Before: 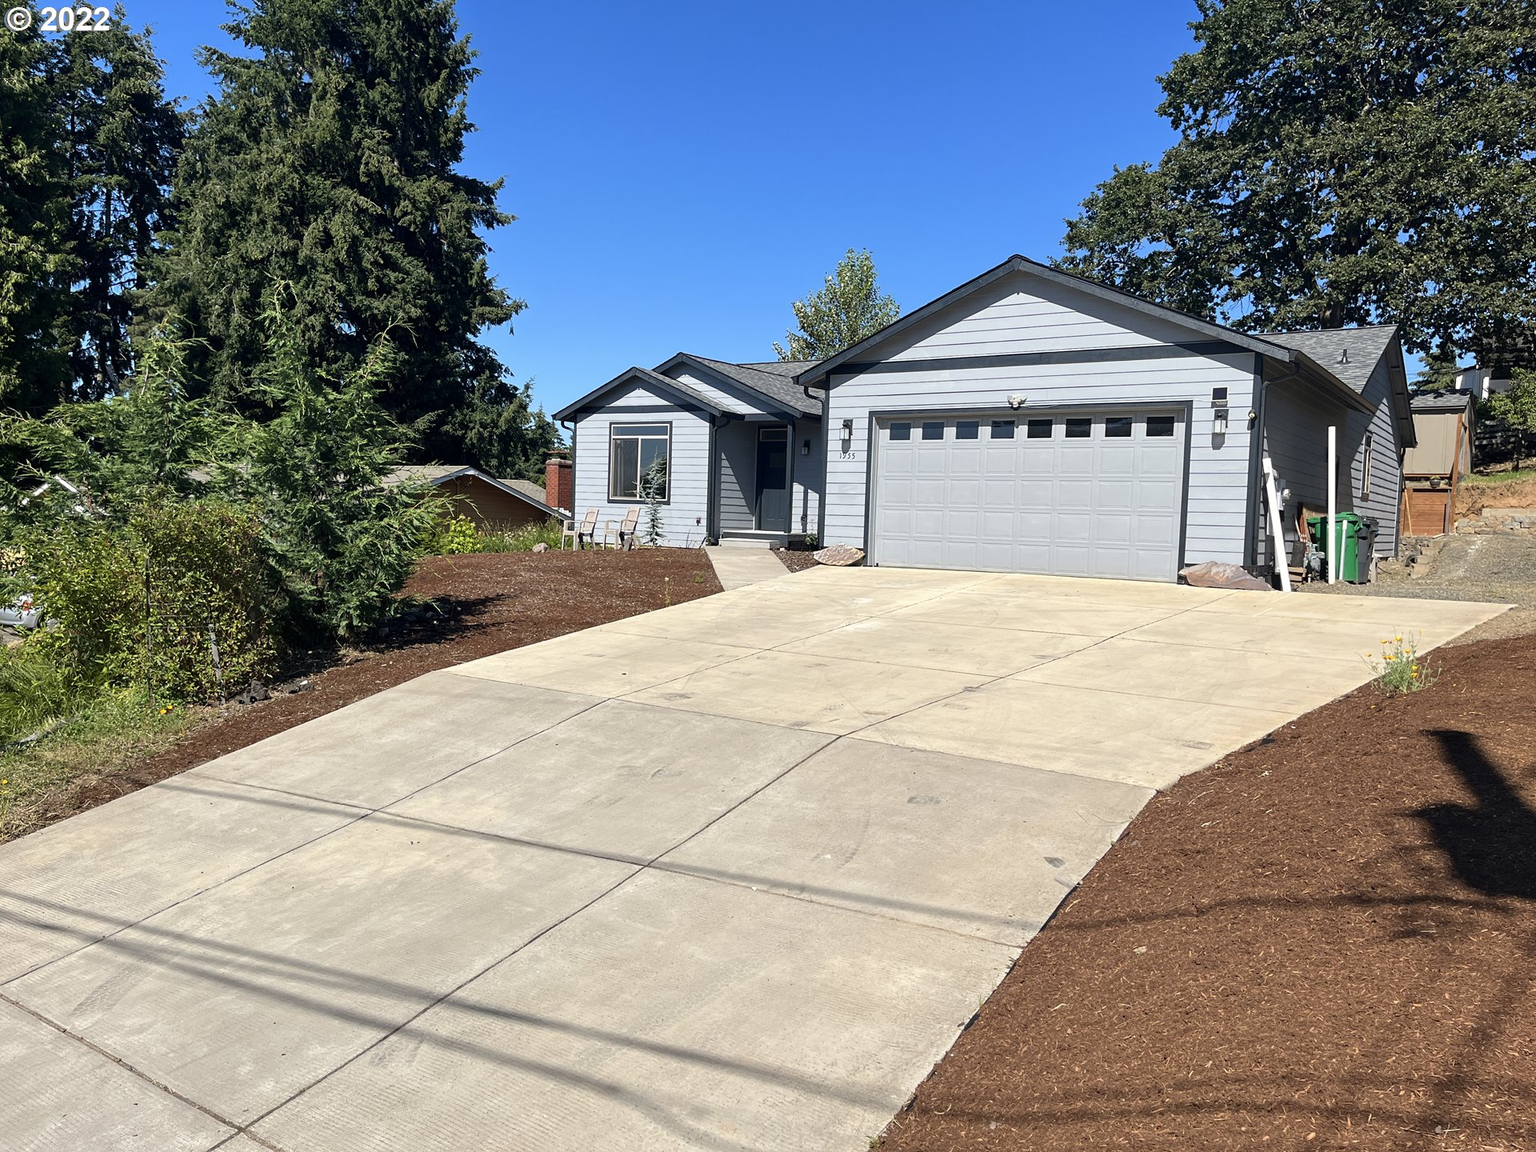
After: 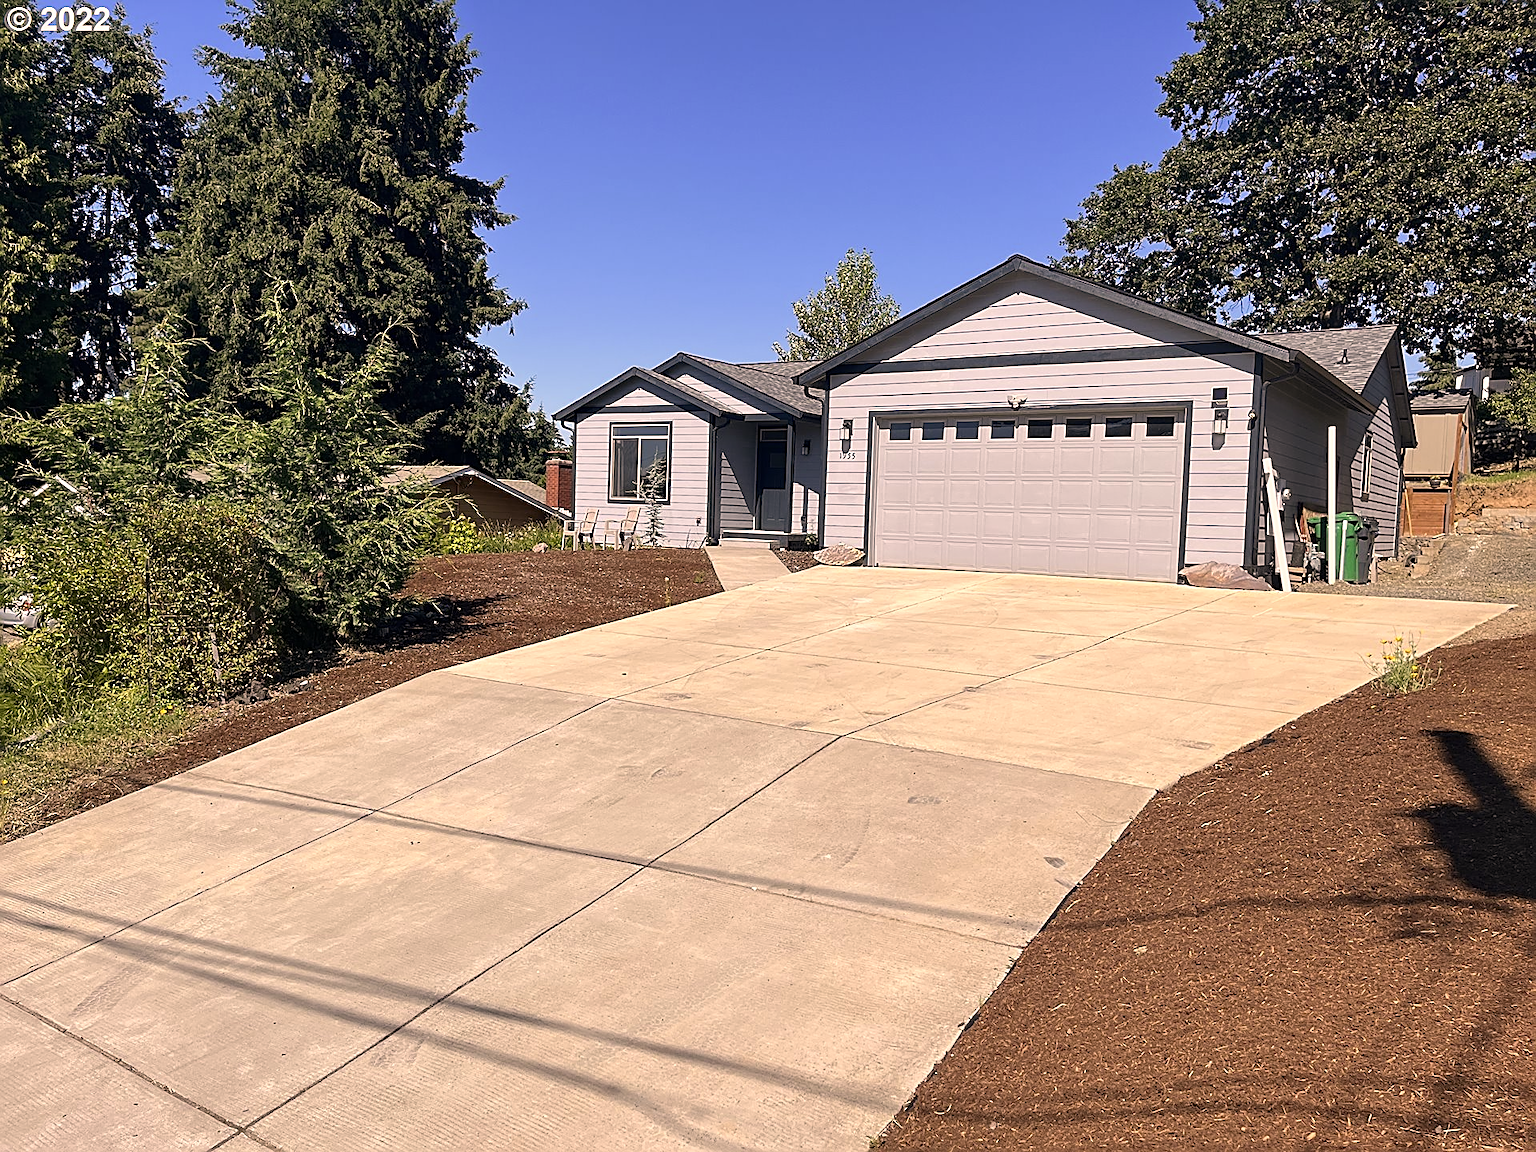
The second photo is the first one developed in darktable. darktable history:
color correction: highlights a* 11.96, highlights b* 11.58
sharpen: amount 0.75
